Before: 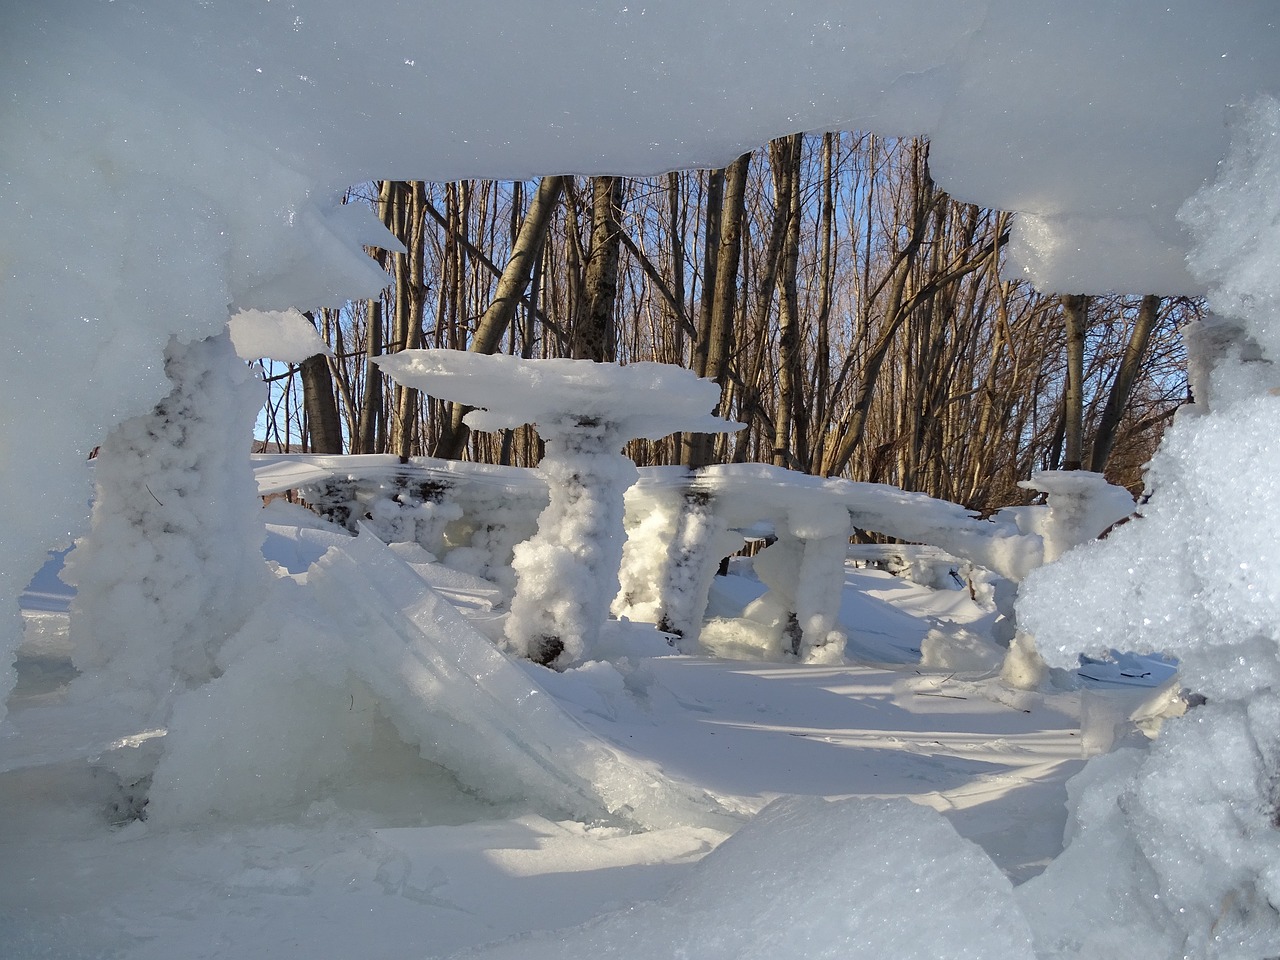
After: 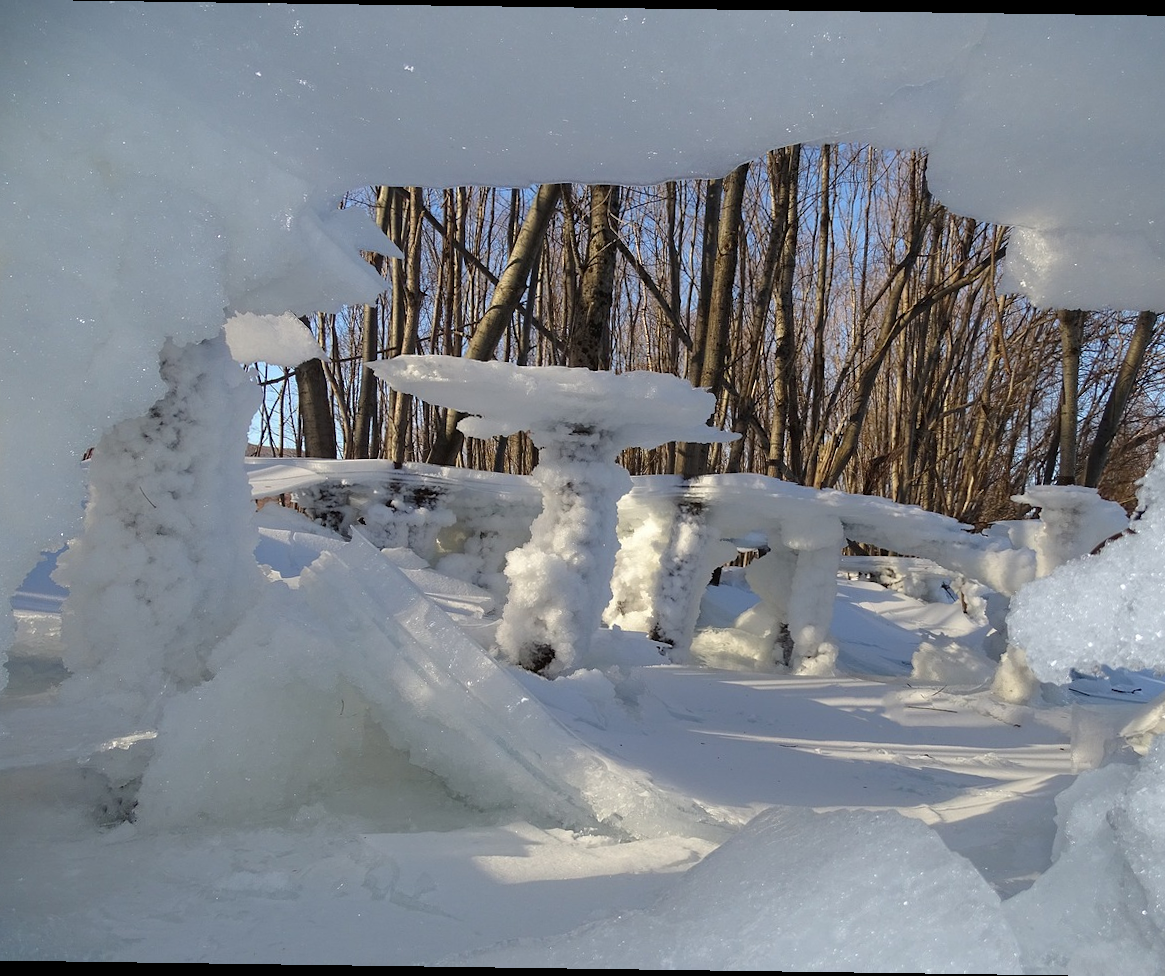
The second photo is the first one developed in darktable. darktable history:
rotate and perspective: rotation 0.8°, automatic cropping off
crop and rotate: left 1.088%, right 8.807%
